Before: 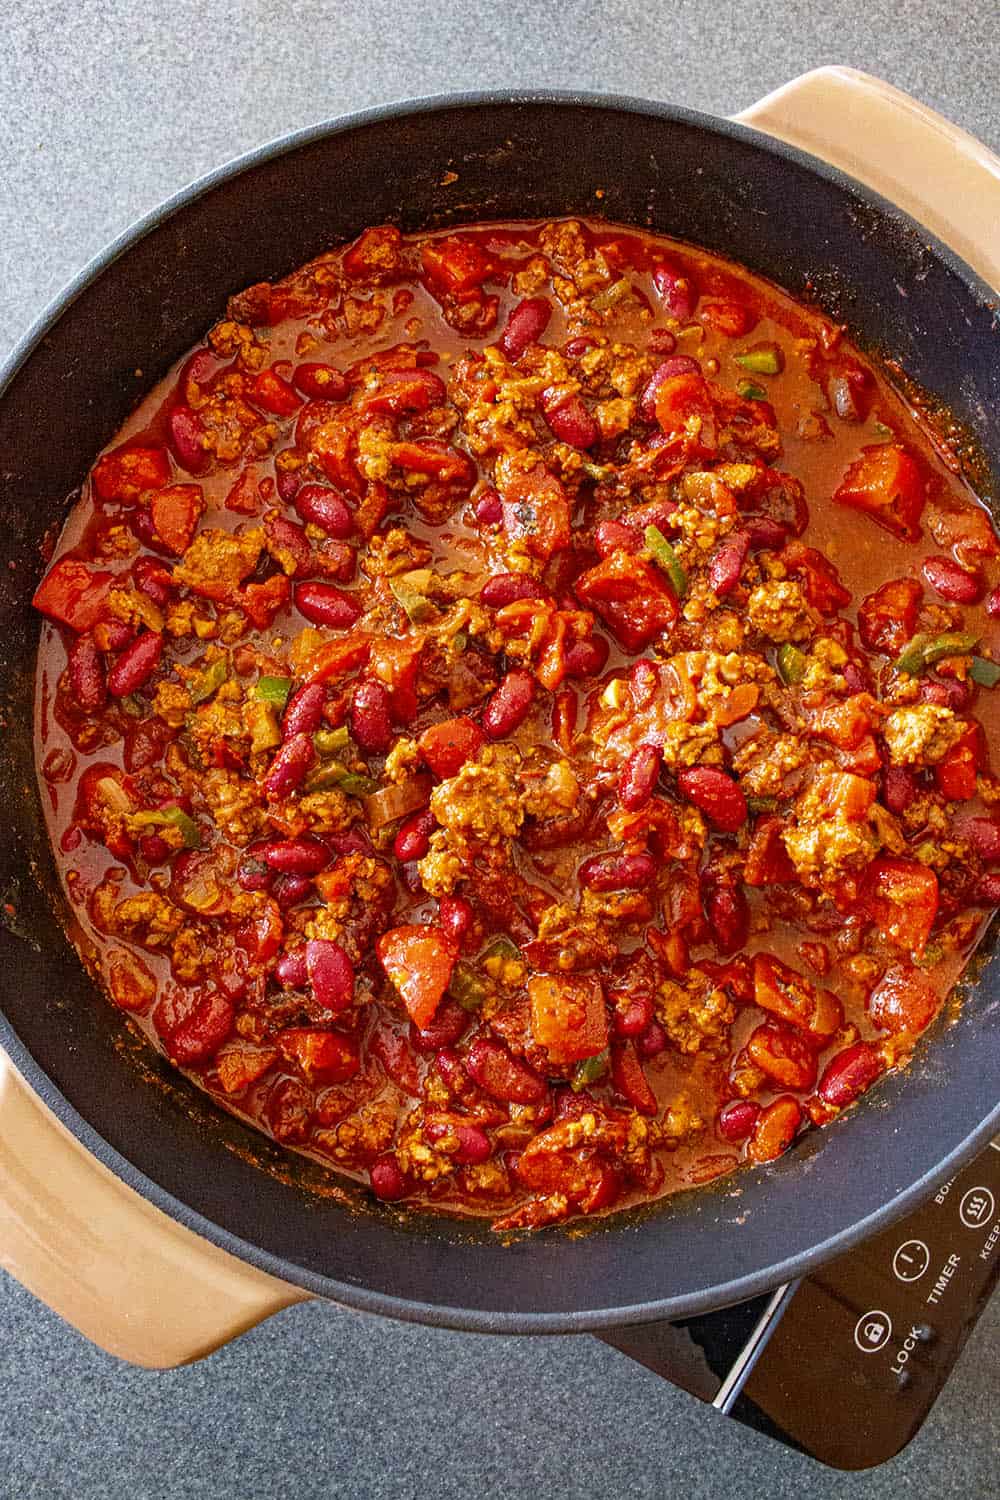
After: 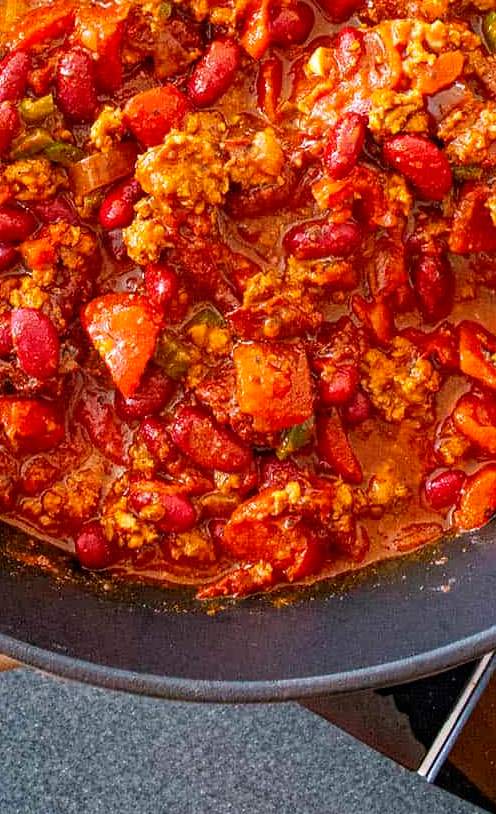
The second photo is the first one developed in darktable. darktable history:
crop: left 29.583%, top 42.165%, right 20.802%, bottom 3.505%
